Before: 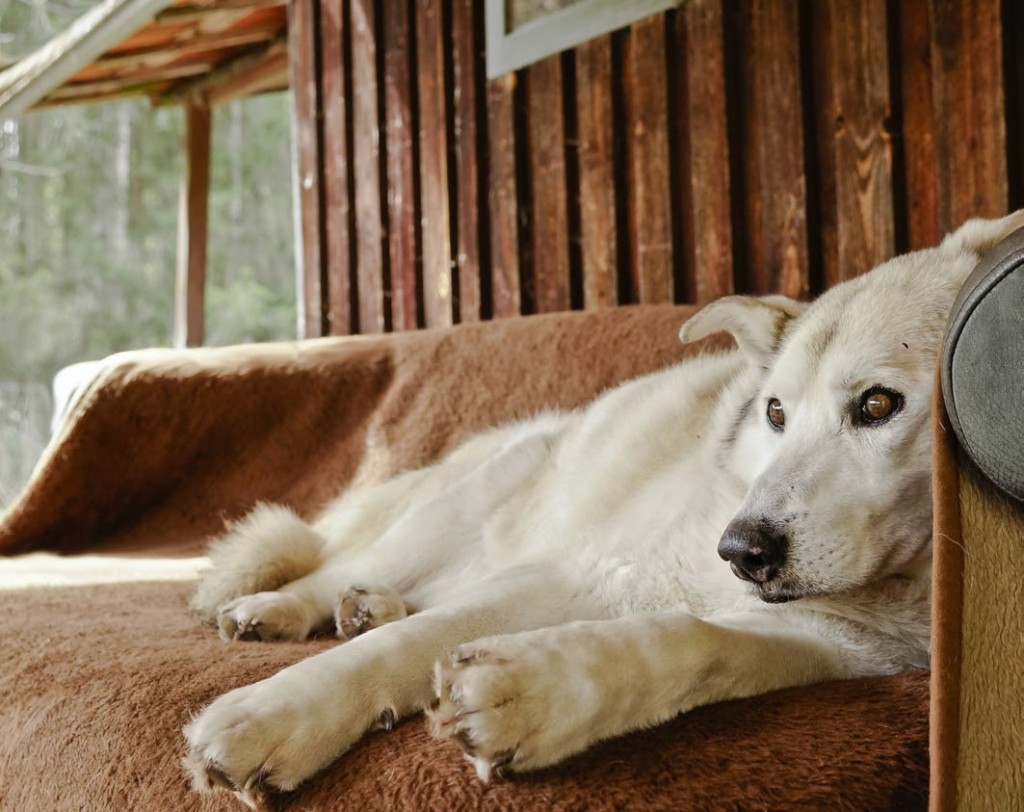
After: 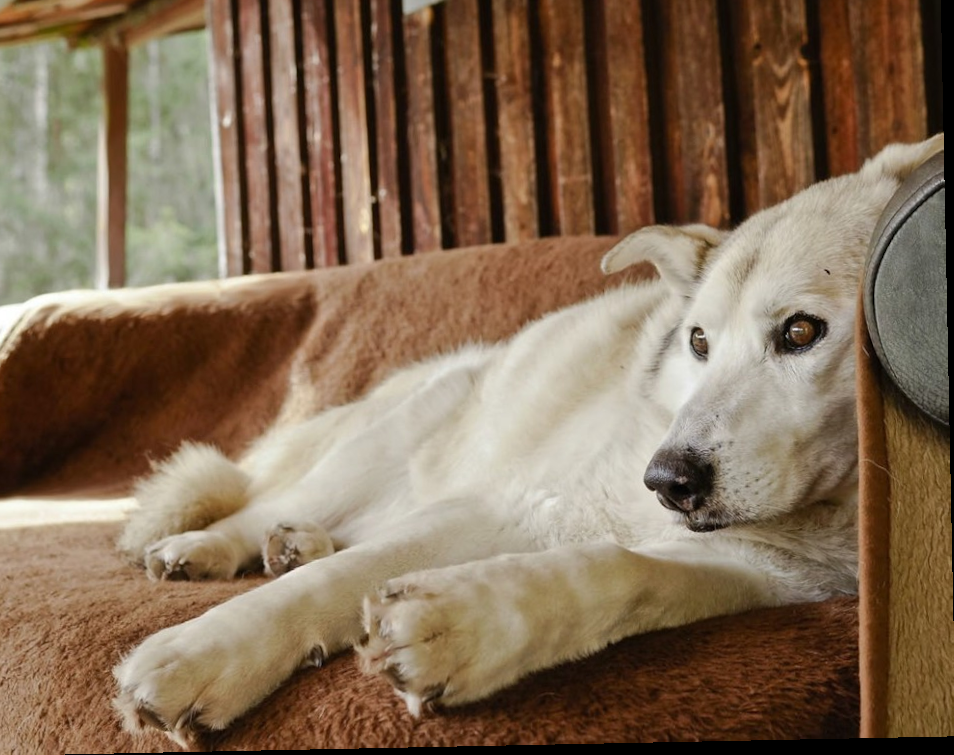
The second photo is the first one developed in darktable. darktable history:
rotate and perspective: rotation -1.17°, automatic cropping off
crop and rotate: left 8.262%, top 9.226%
